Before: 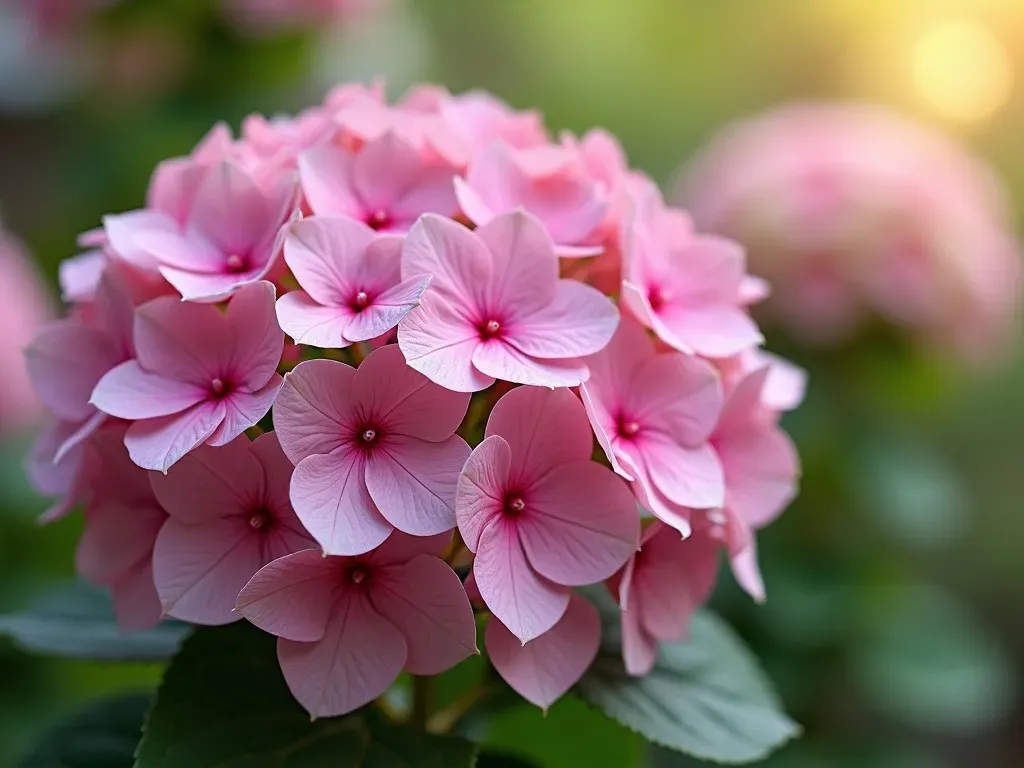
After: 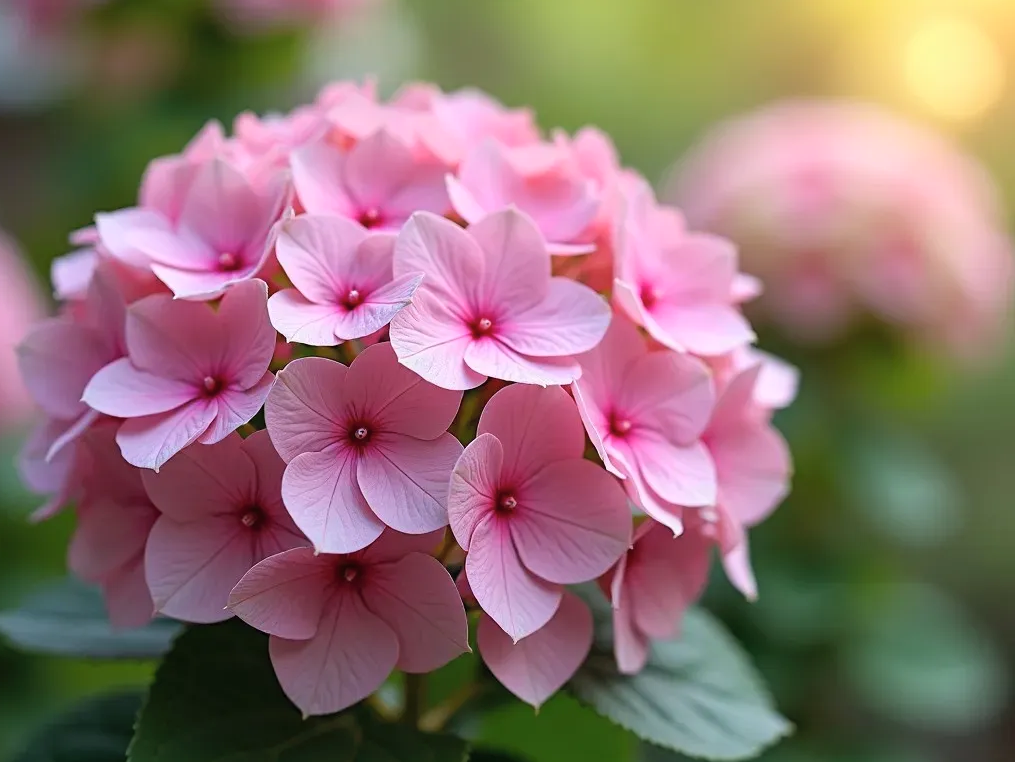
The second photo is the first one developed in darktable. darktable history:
crop and rotate: left 0.83%, top 0.384%, bottom 0.341%
contrast brightness saturation: contrast 0.052, brightness 0.067, saturation 0.011
